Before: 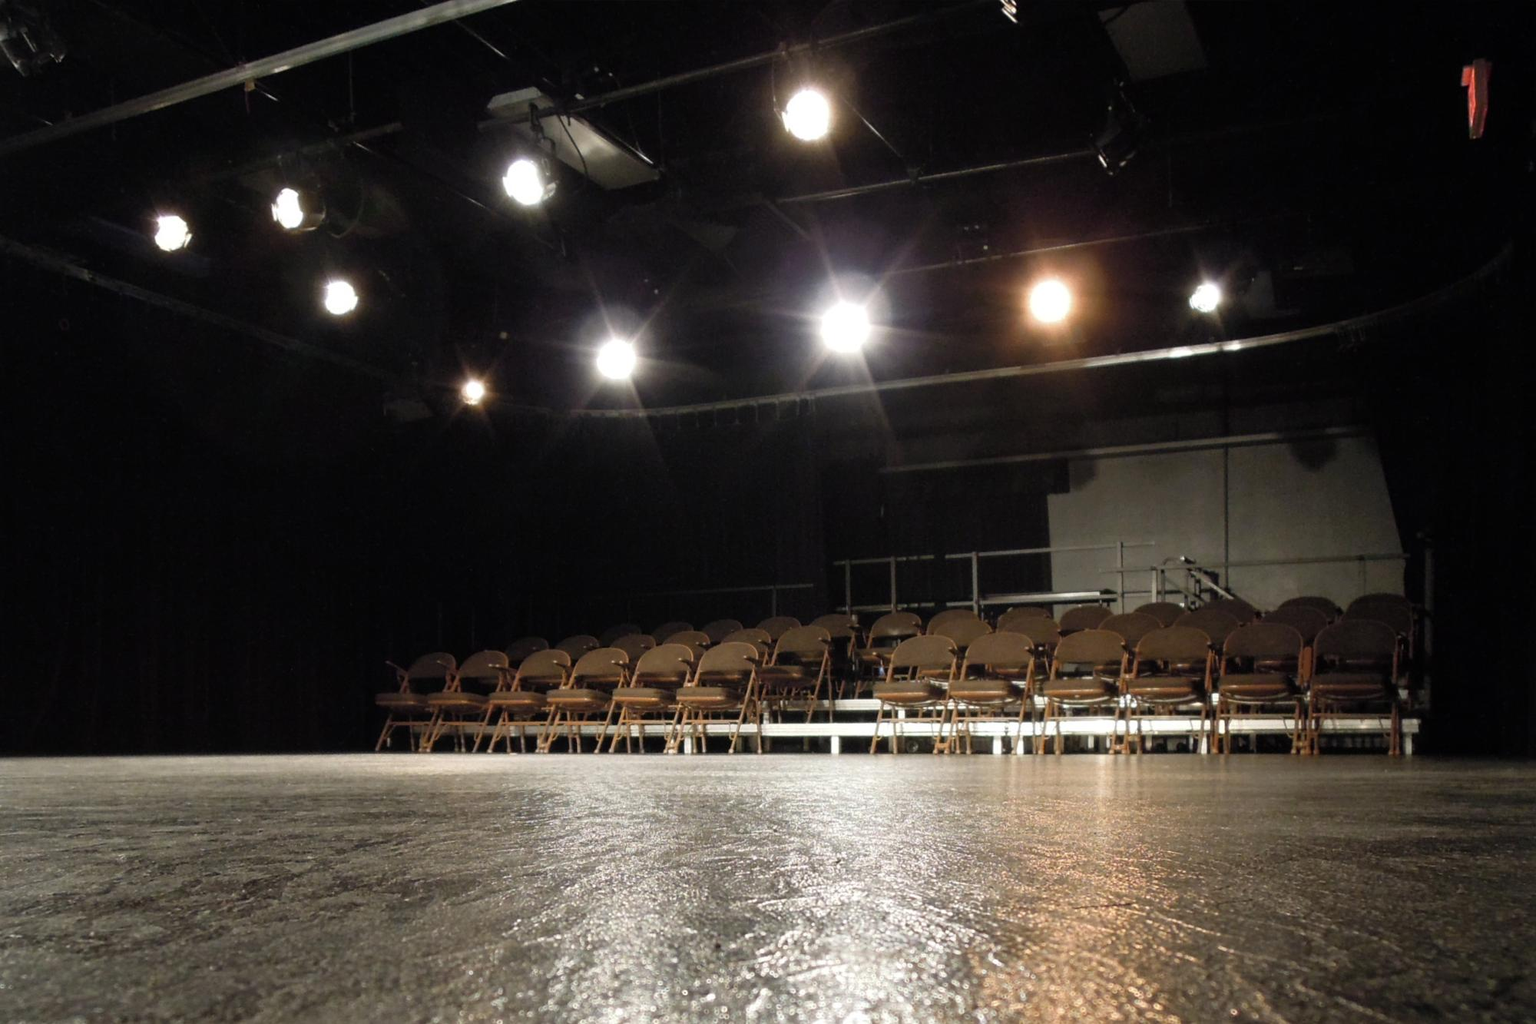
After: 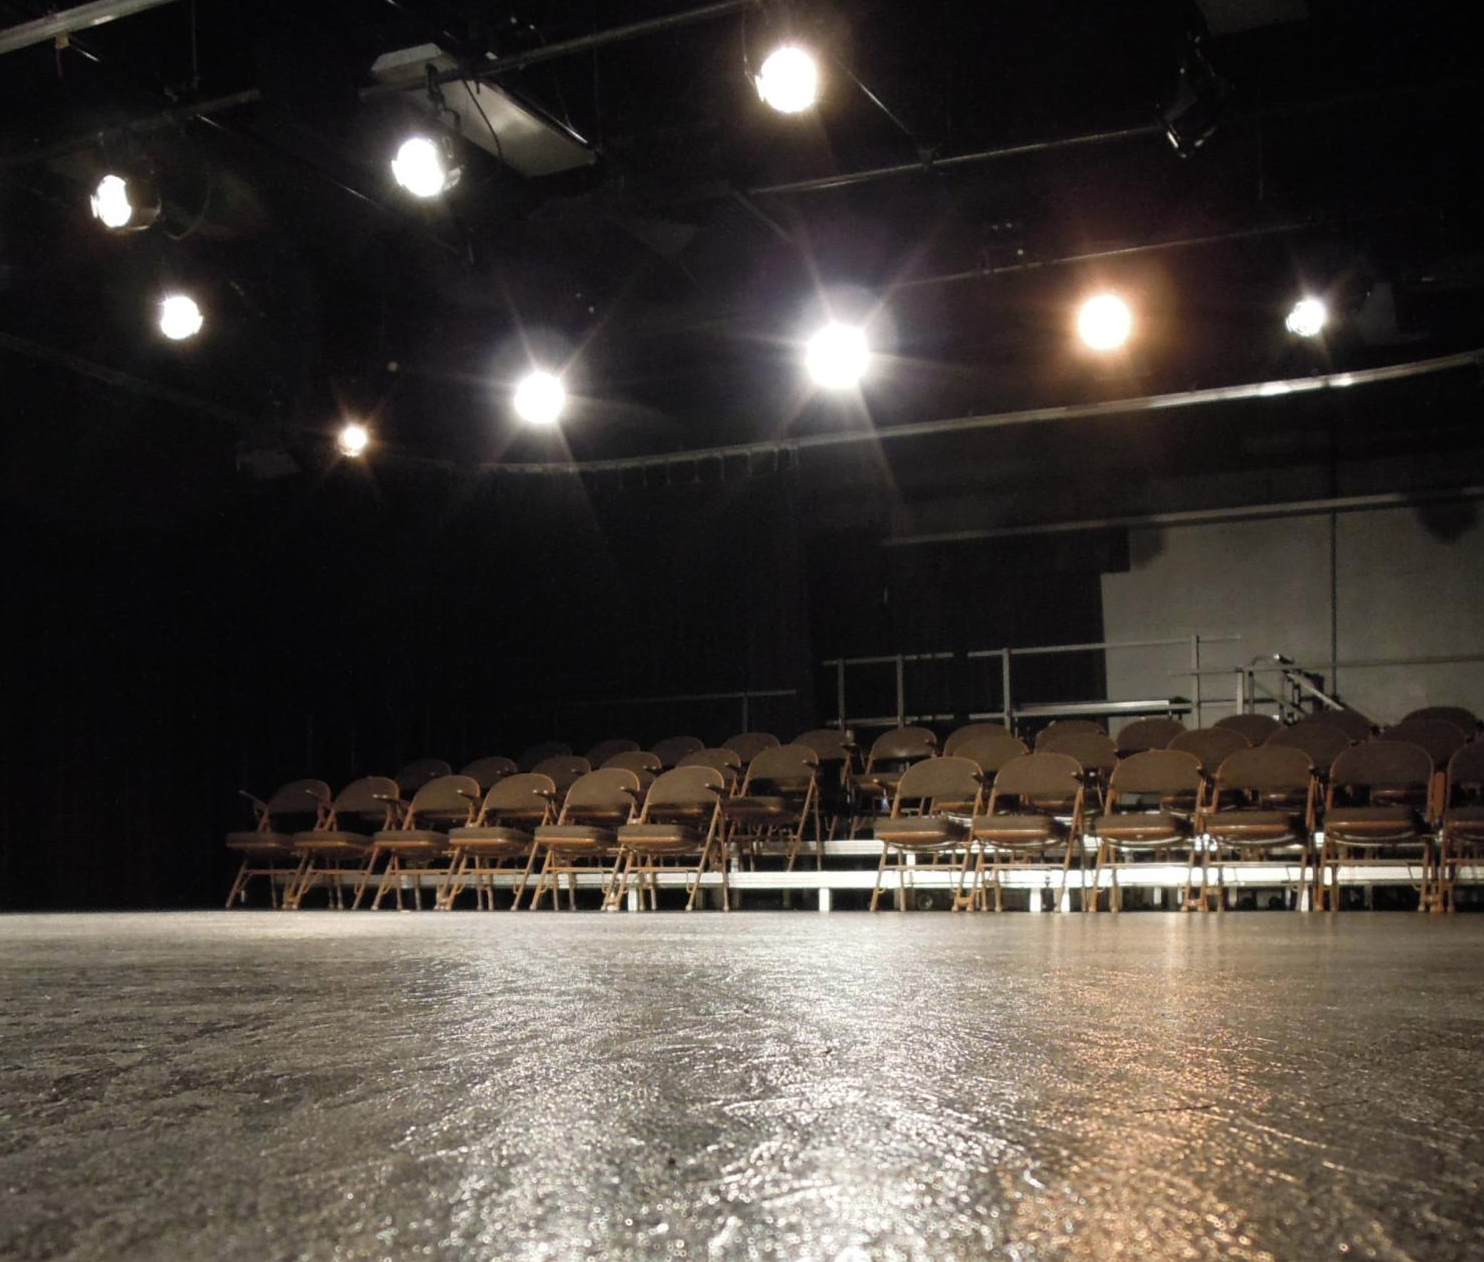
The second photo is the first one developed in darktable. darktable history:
contrast brightness saturation: saturation -0.05
crop and rotate: left 13.15%, top 5.251%, right 12.609%
white balance: red 1, blue 1
